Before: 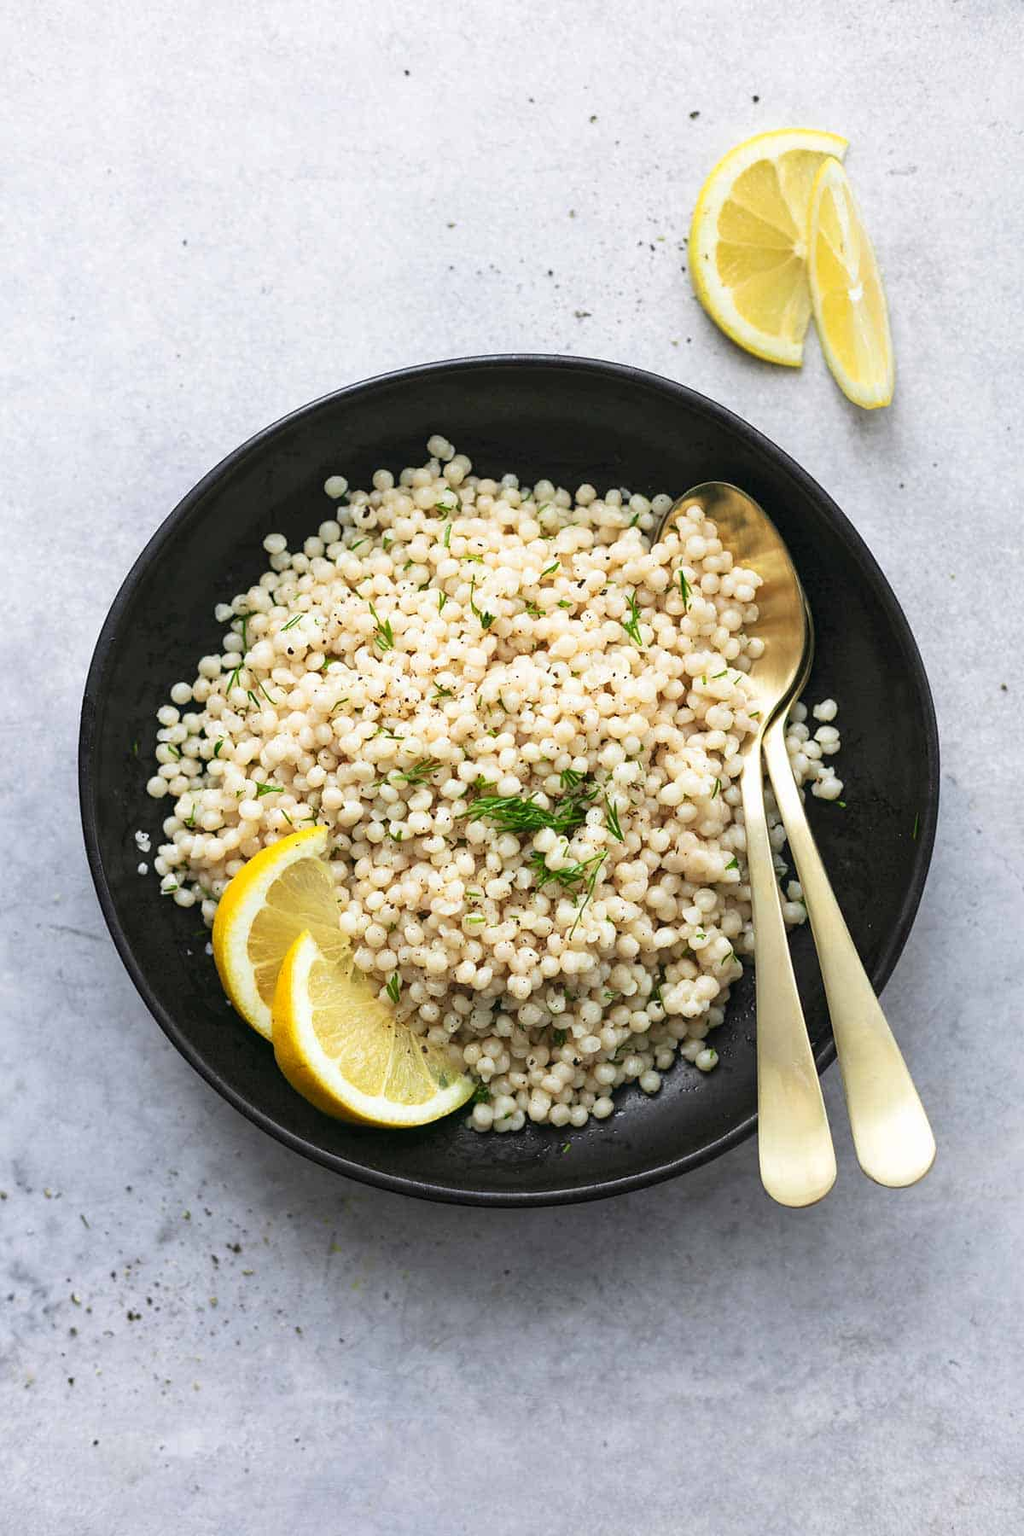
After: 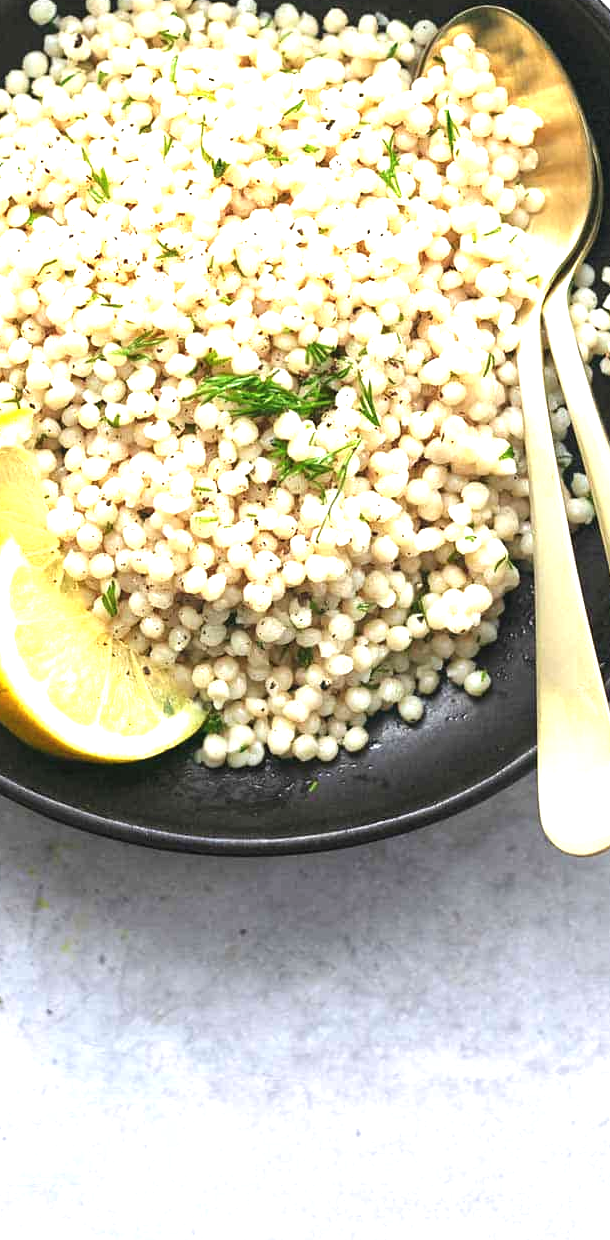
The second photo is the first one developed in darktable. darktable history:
crop and rotate: left 29.314%, top 31.072%, right 19.84%
exposure: black level correction -0.002, exposure 1.109 EV, compensate exposure bias true, compensate highlight preservation false
